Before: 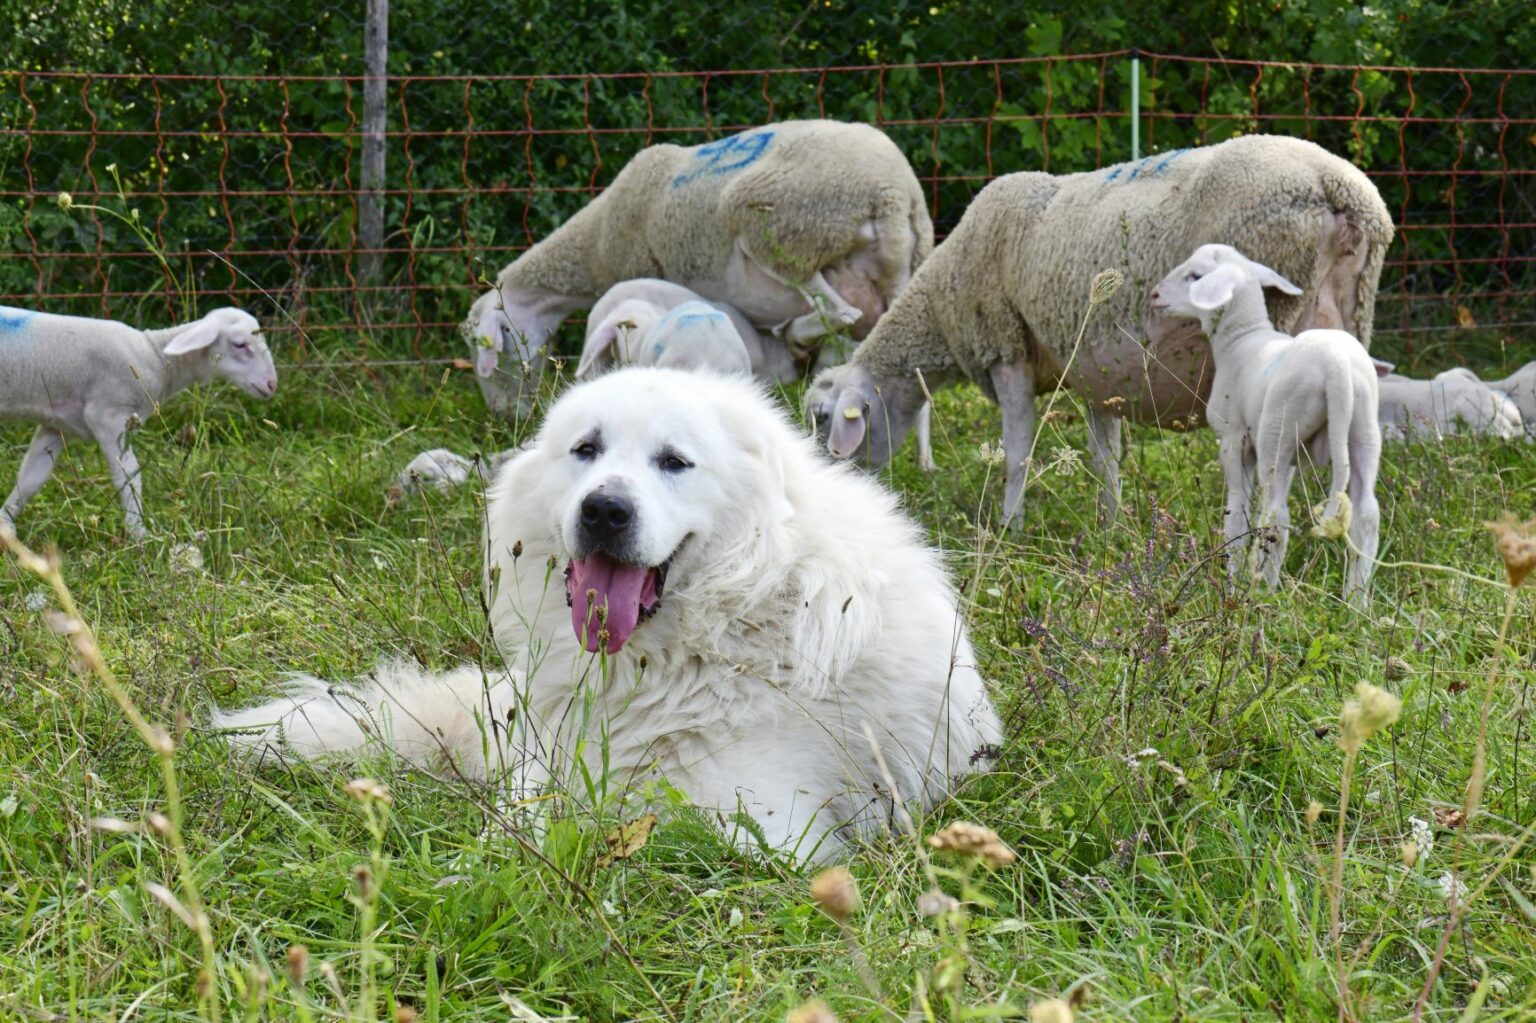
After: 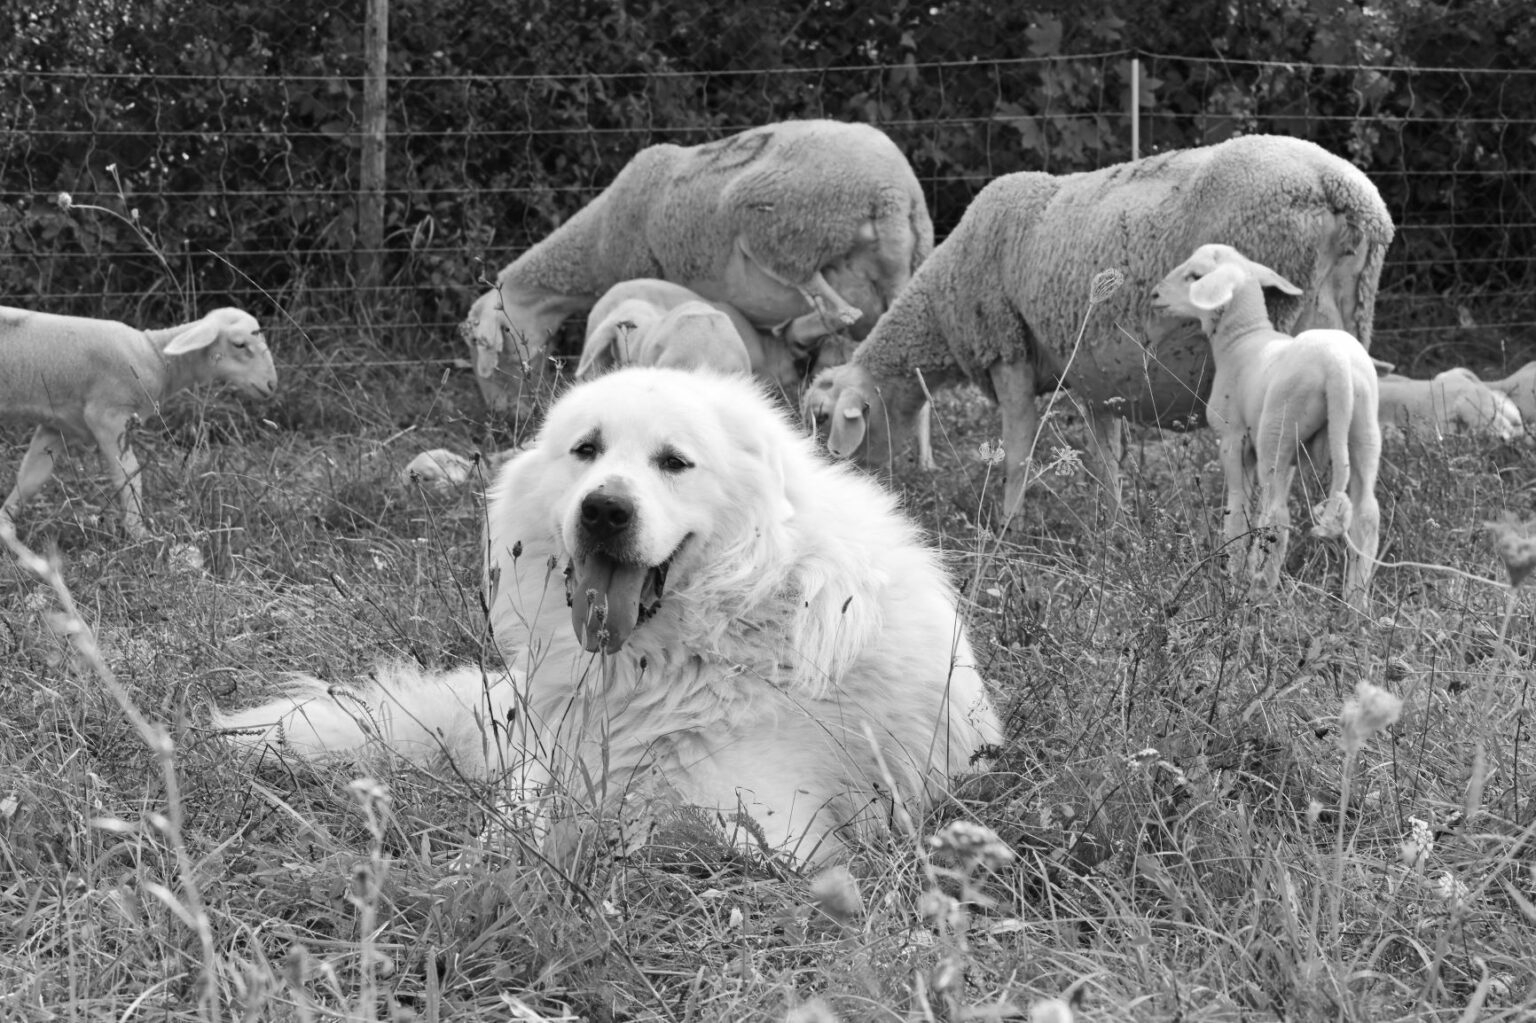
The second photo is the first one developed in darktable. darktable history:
monochrome: a 32, b 64, size 2.3, highlights 1
color balance rgb: perceptual saturation grading › global saturation 40%, global vibrance 15%
